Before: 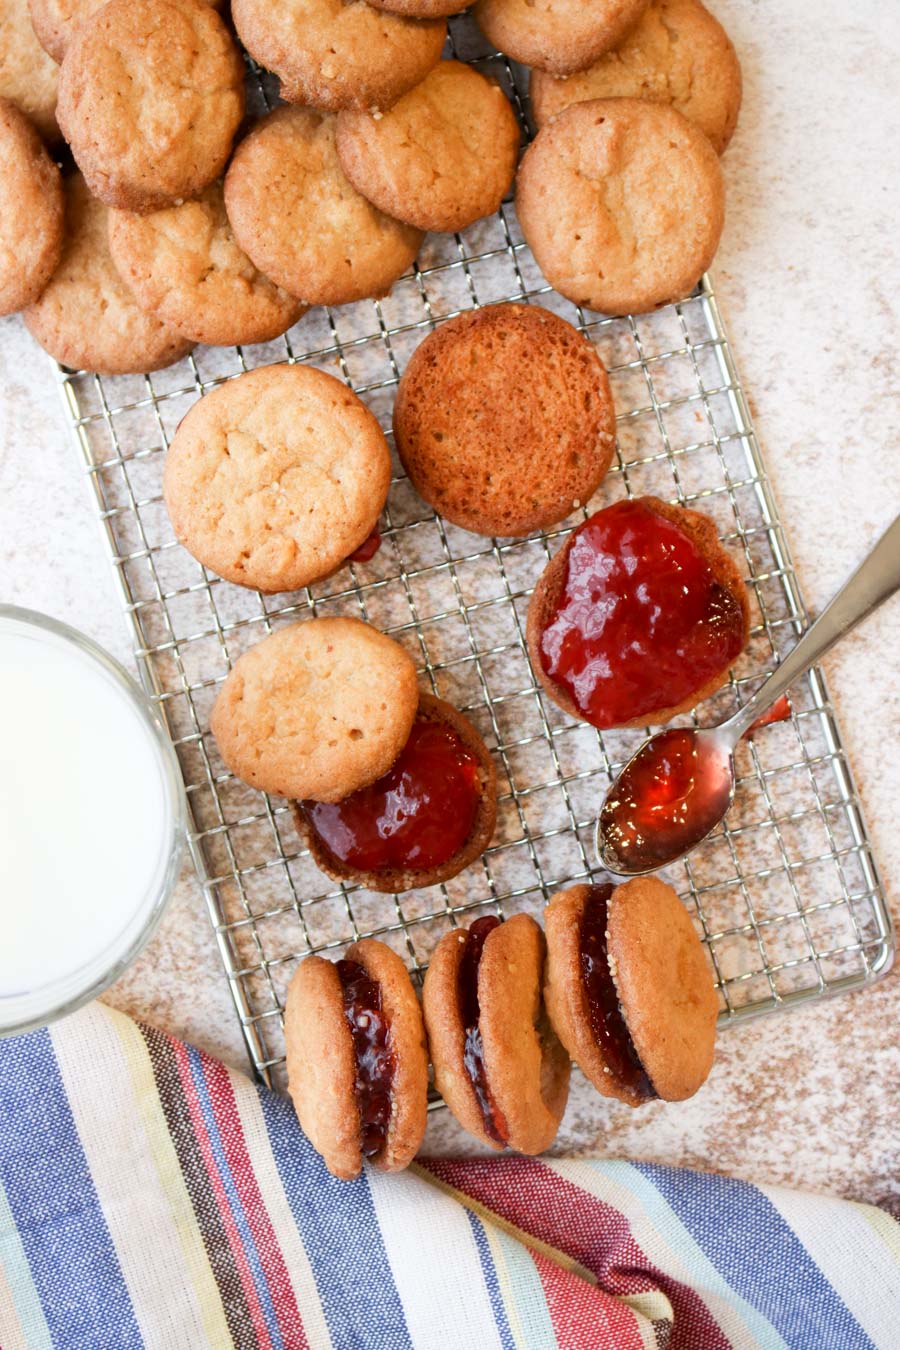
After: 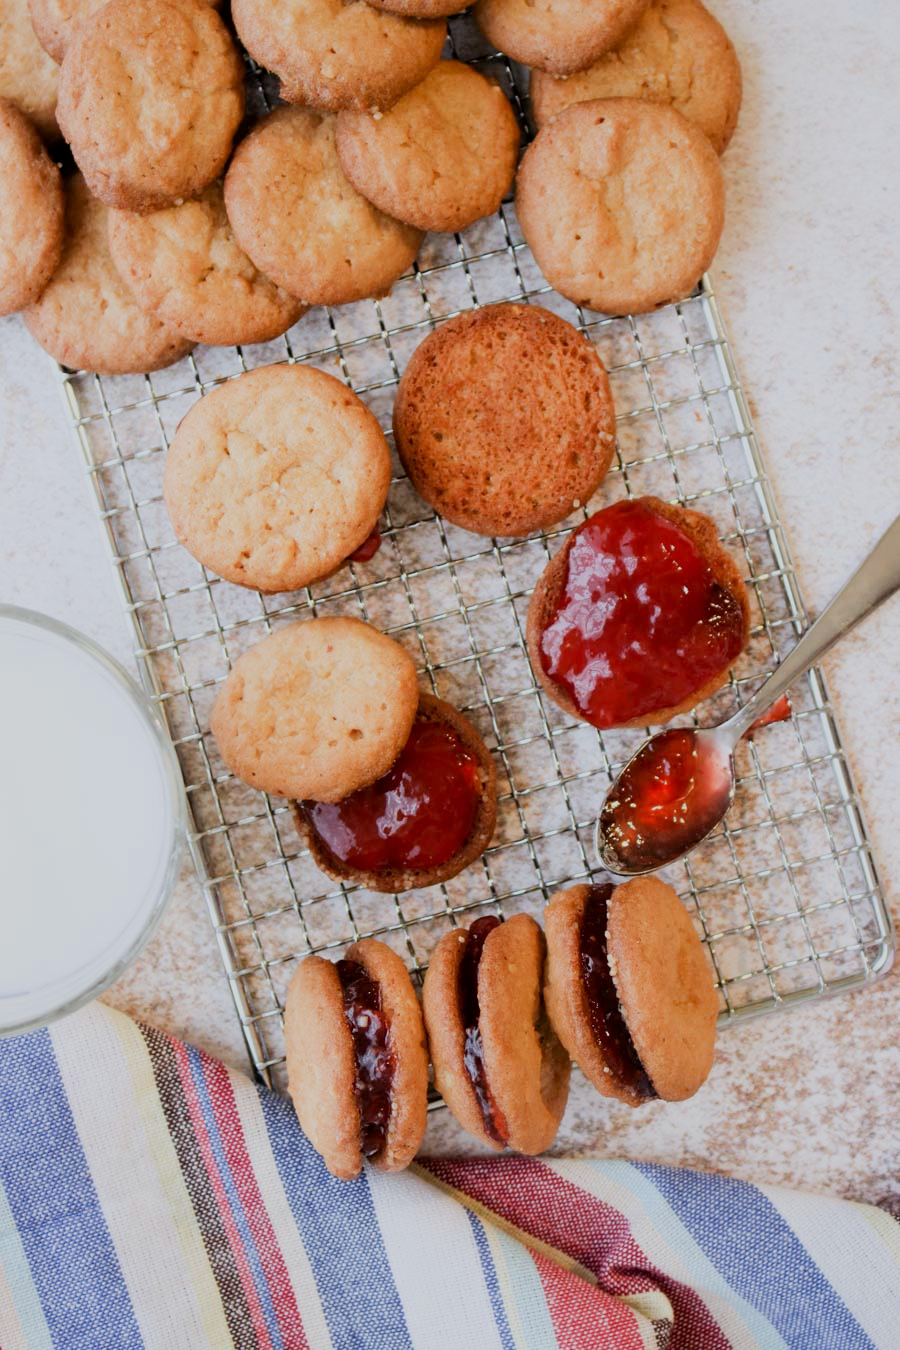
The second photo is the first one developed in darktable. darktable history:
filmic rgb: black relative exposure -7.65 EV, white relative exposure 4.56 EV, hardness 3.61
white balance: red 0.983, blue 1.036
